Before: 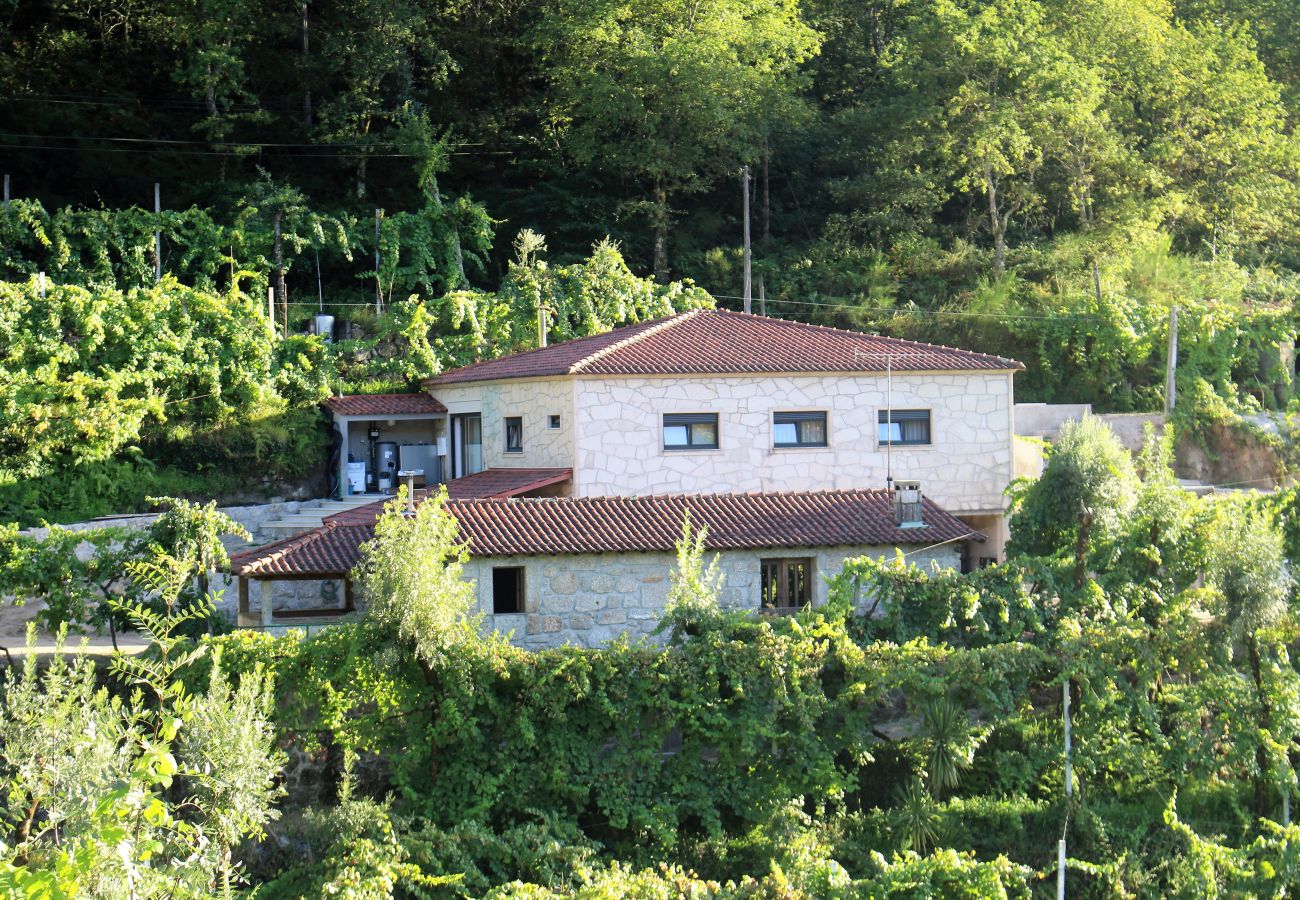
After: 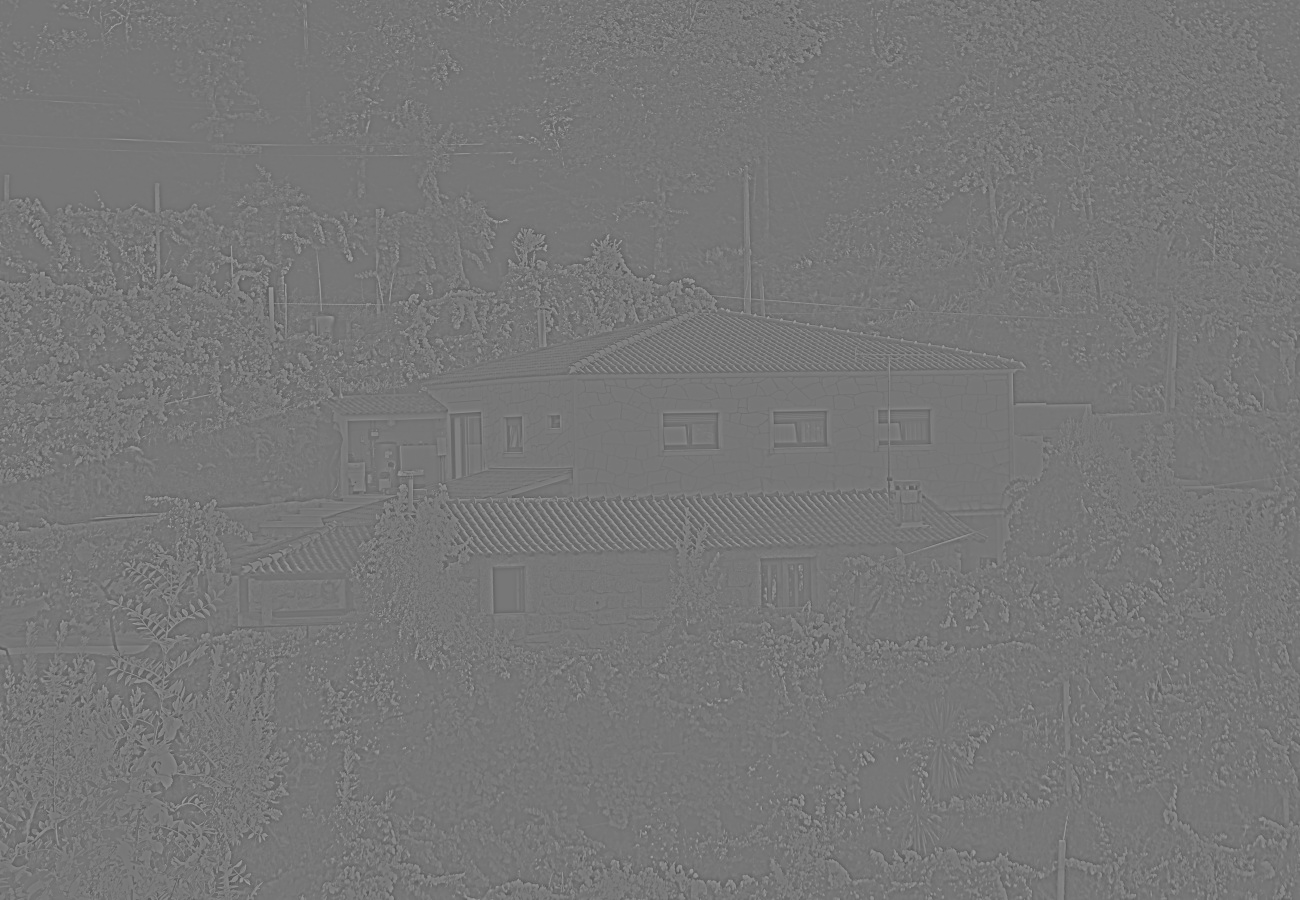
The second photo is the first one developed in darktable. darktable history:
highpass: sharpness 6%, contrast boost 7.63%
shadows and highlights: shadows -90, highlights 90, soften with gaussian
